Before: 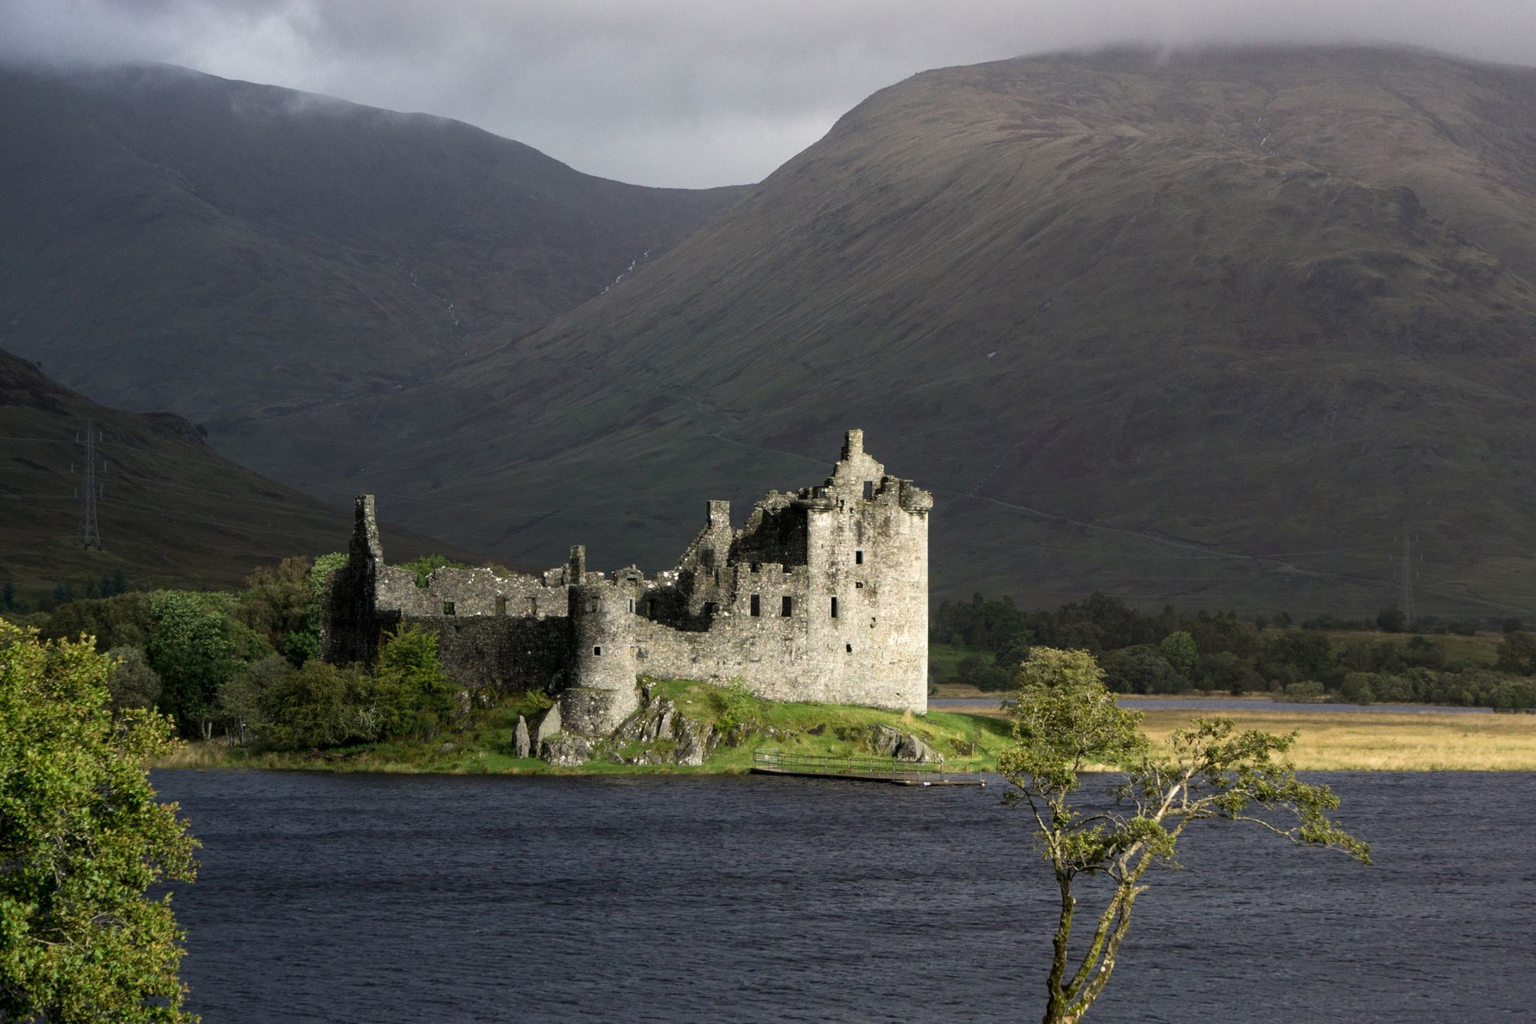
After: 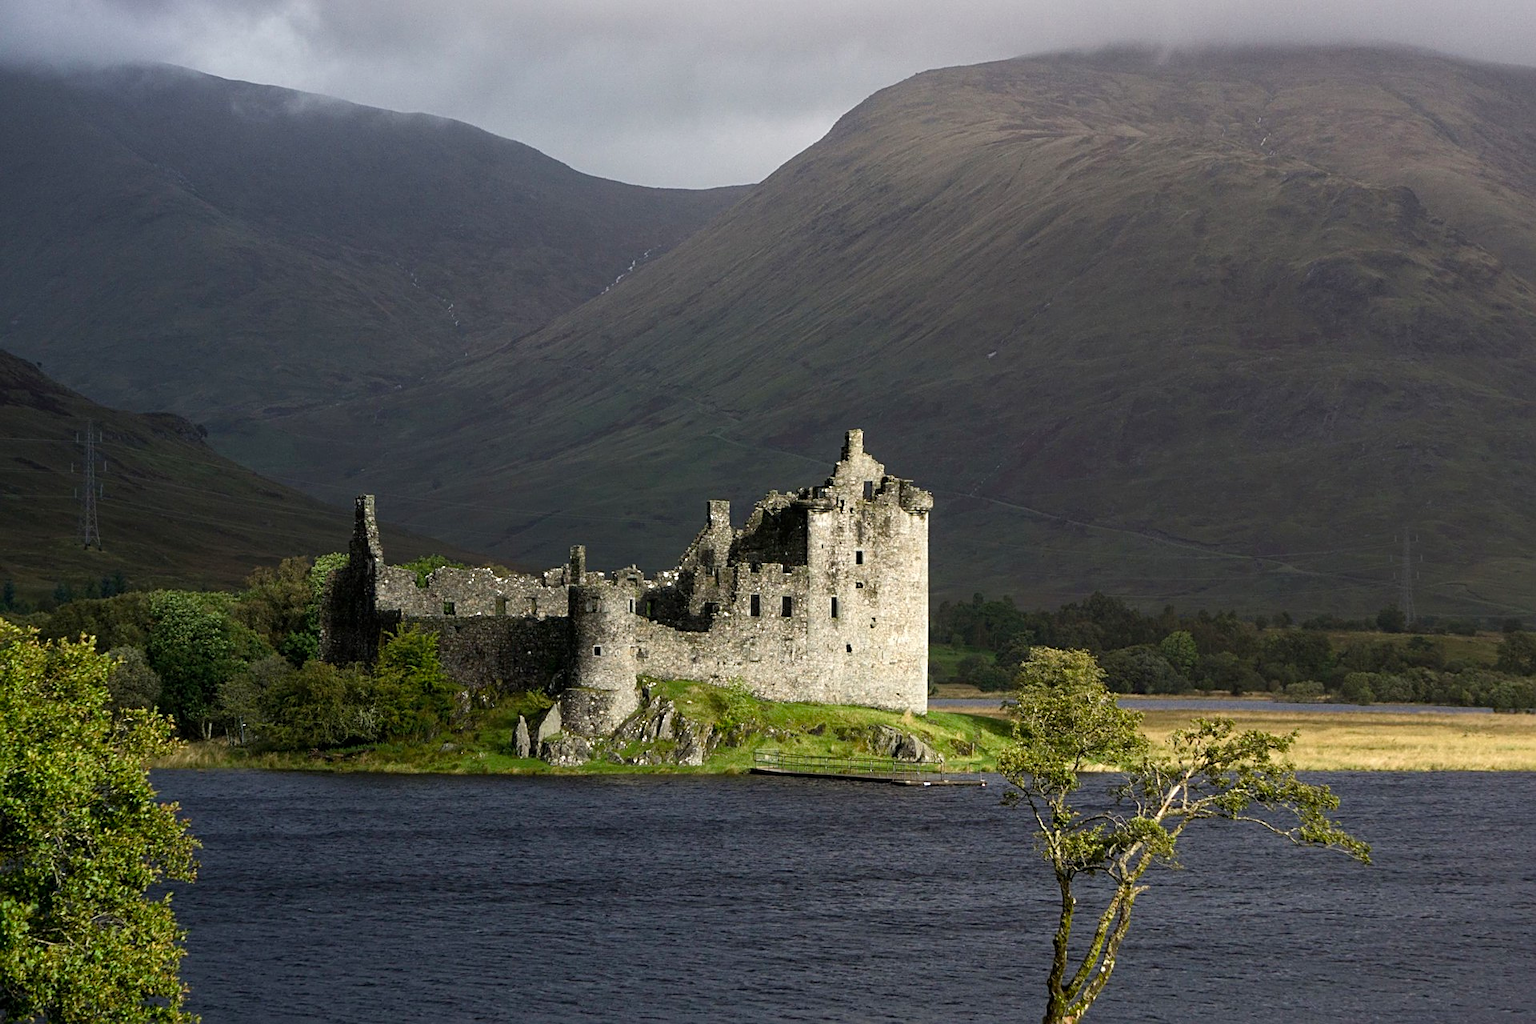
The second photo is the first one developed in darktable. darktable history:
sharpen: on, module defaults
color balance rgb: linear chroma grading › global chroma 15.622%, perceptual saturation grading › global saturation -2.301%, perceptual saturation grading › highlights -7.676%, perceptual saturation grading › mid-tones 7.579%, perceptual saturation grading › shadows 4.959%, global vibrance 0.965%, saturation formula JzAzBz (2021)
